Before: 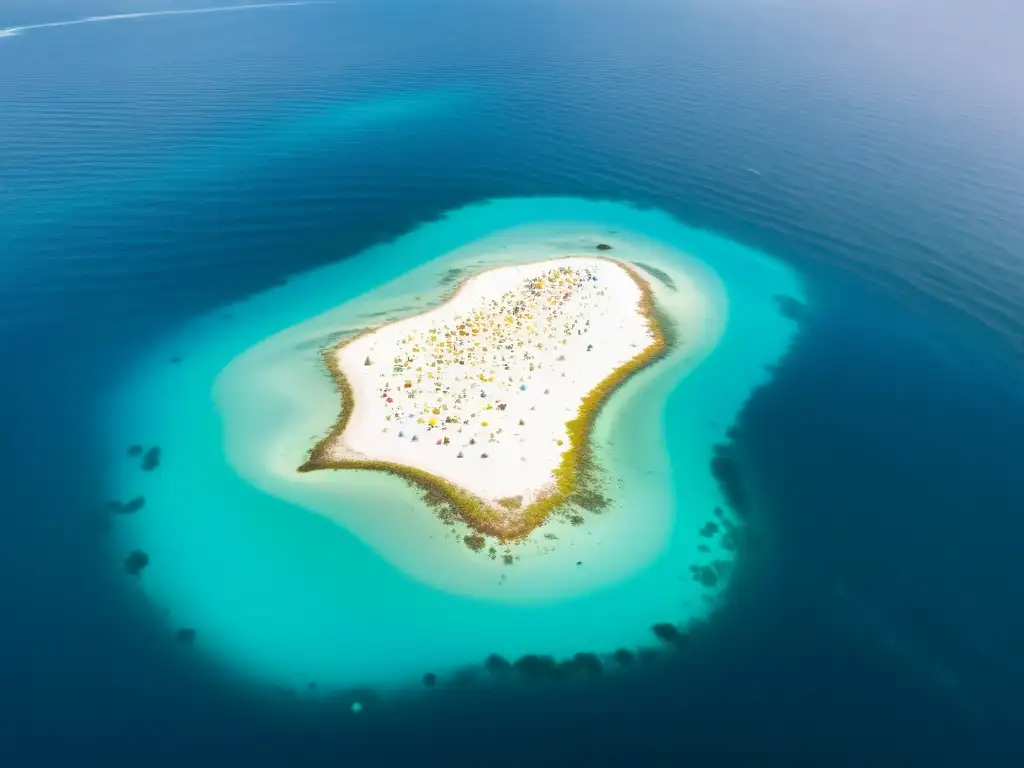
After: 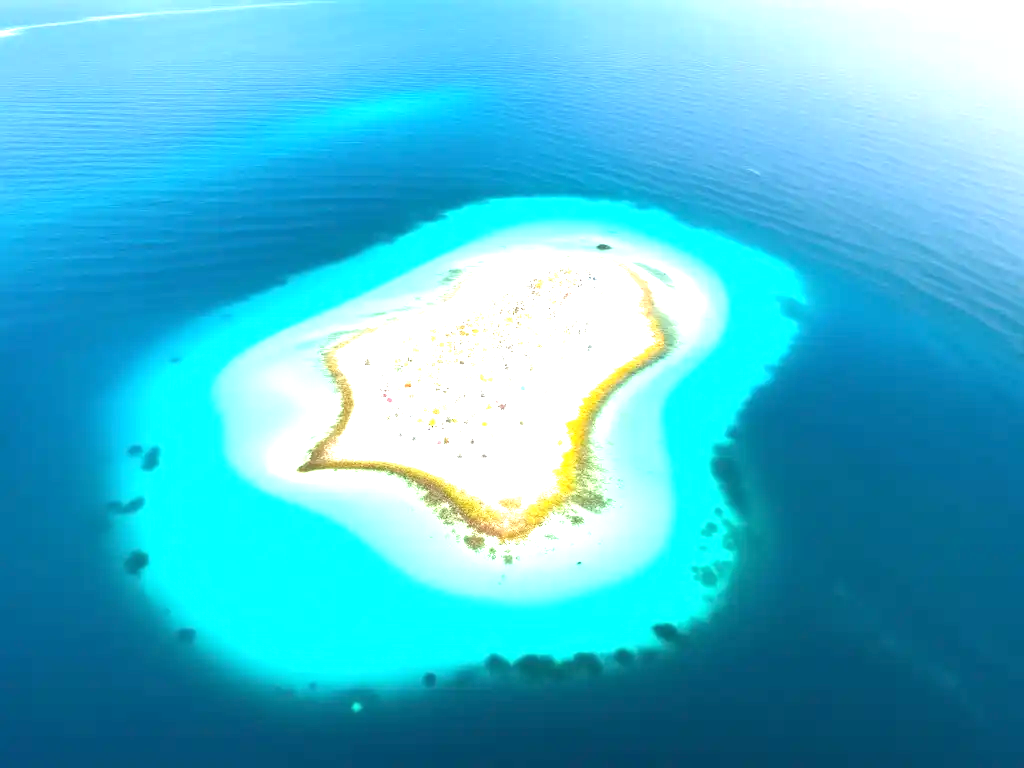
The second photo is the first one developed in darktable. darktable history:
exposure: black level correction 0, exposure 1.372 EV, compensate highlight preservation false
